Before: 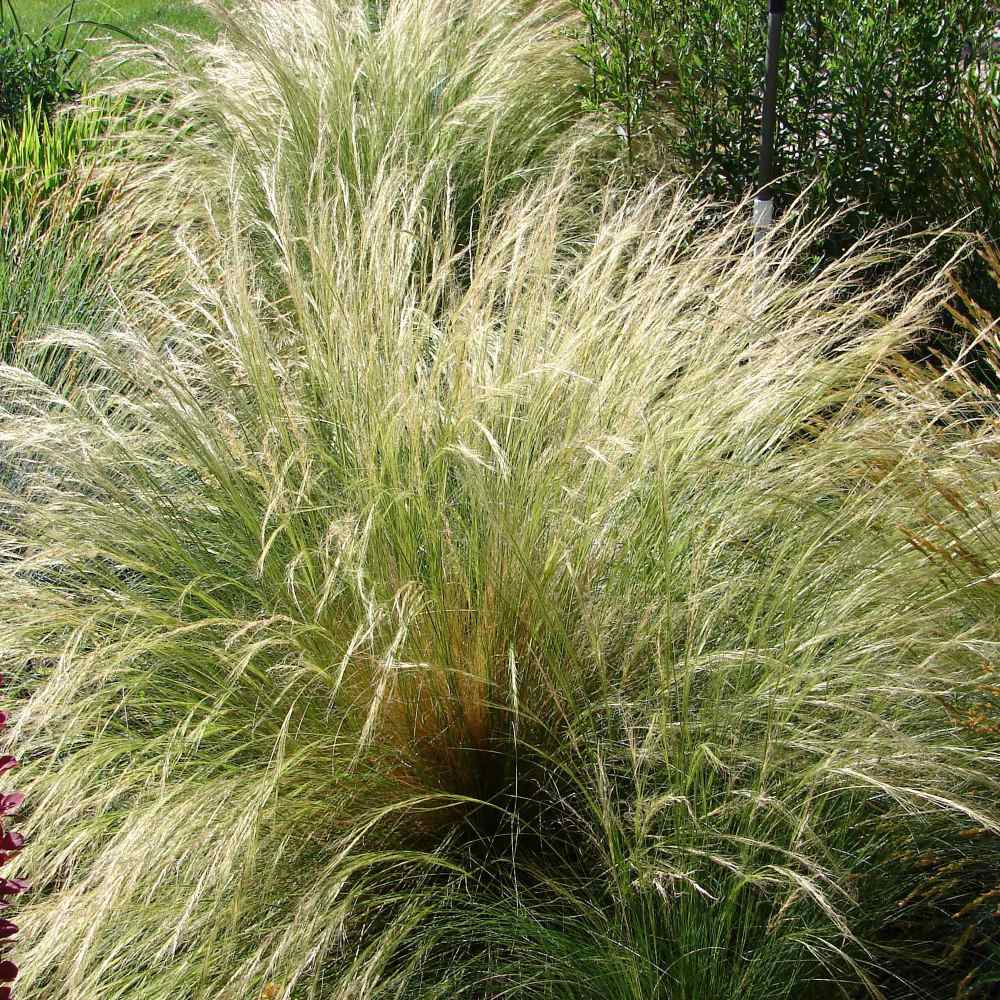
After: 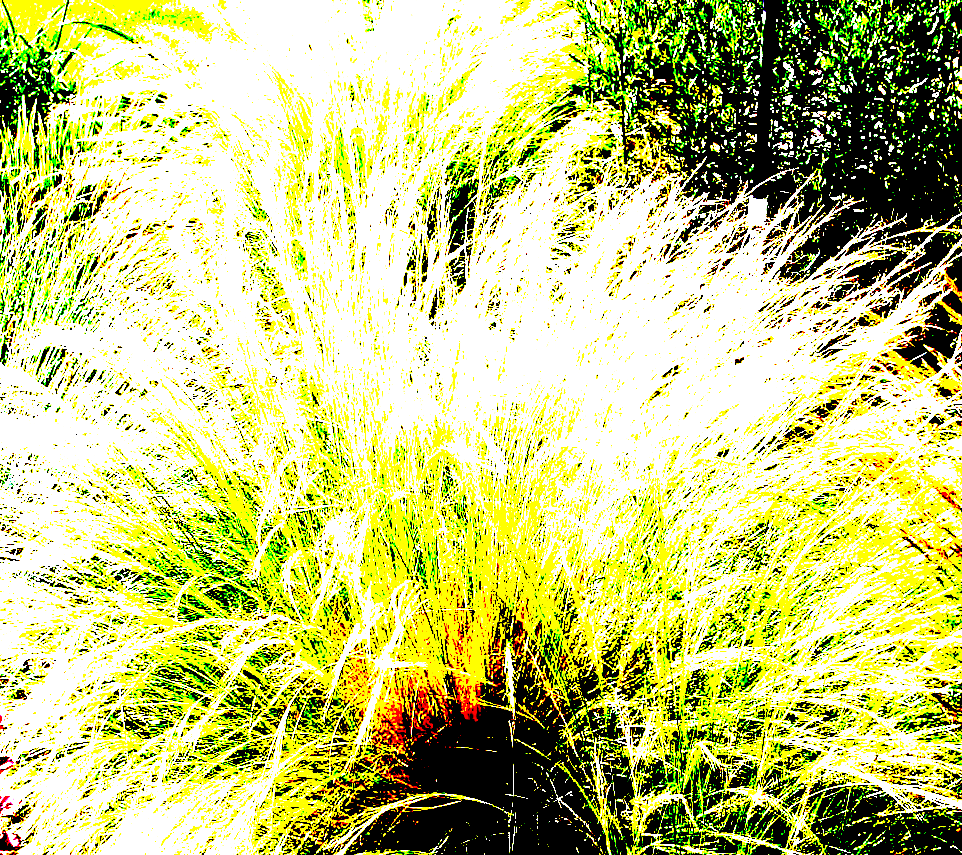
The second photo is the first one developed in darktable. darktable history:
exposure: black level correction 0.1, exposure 3 EV, compensate highlight preservation false
crop and rotate: angle 0.2°, left 0.275%, right 3.127%, bottom 14.18%
